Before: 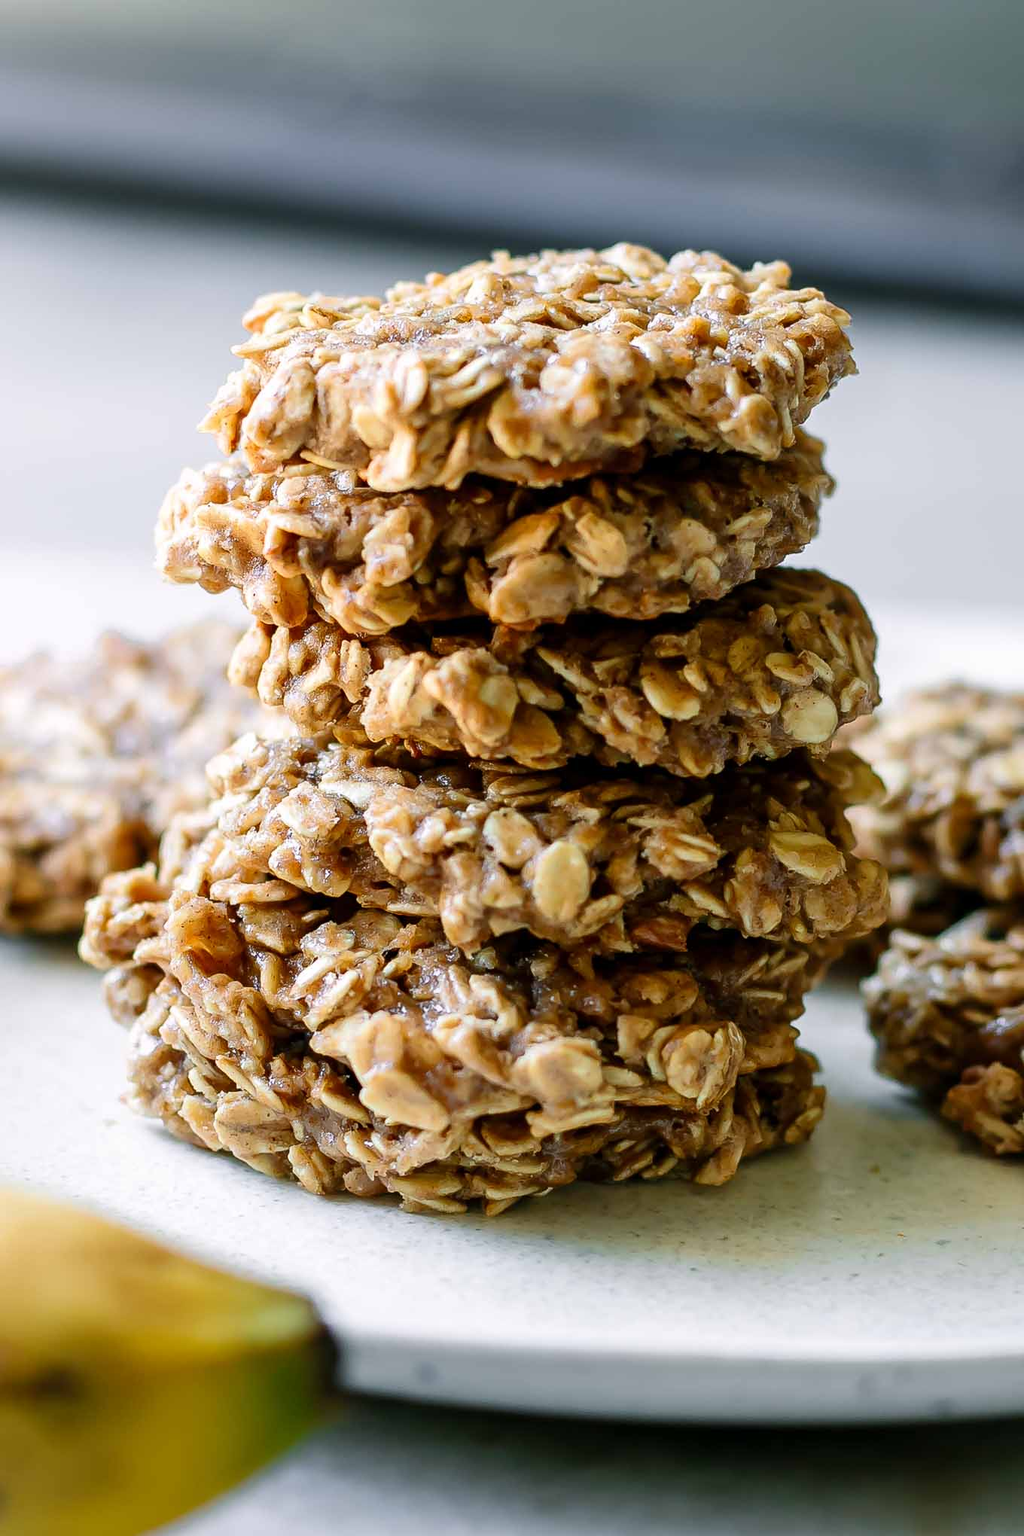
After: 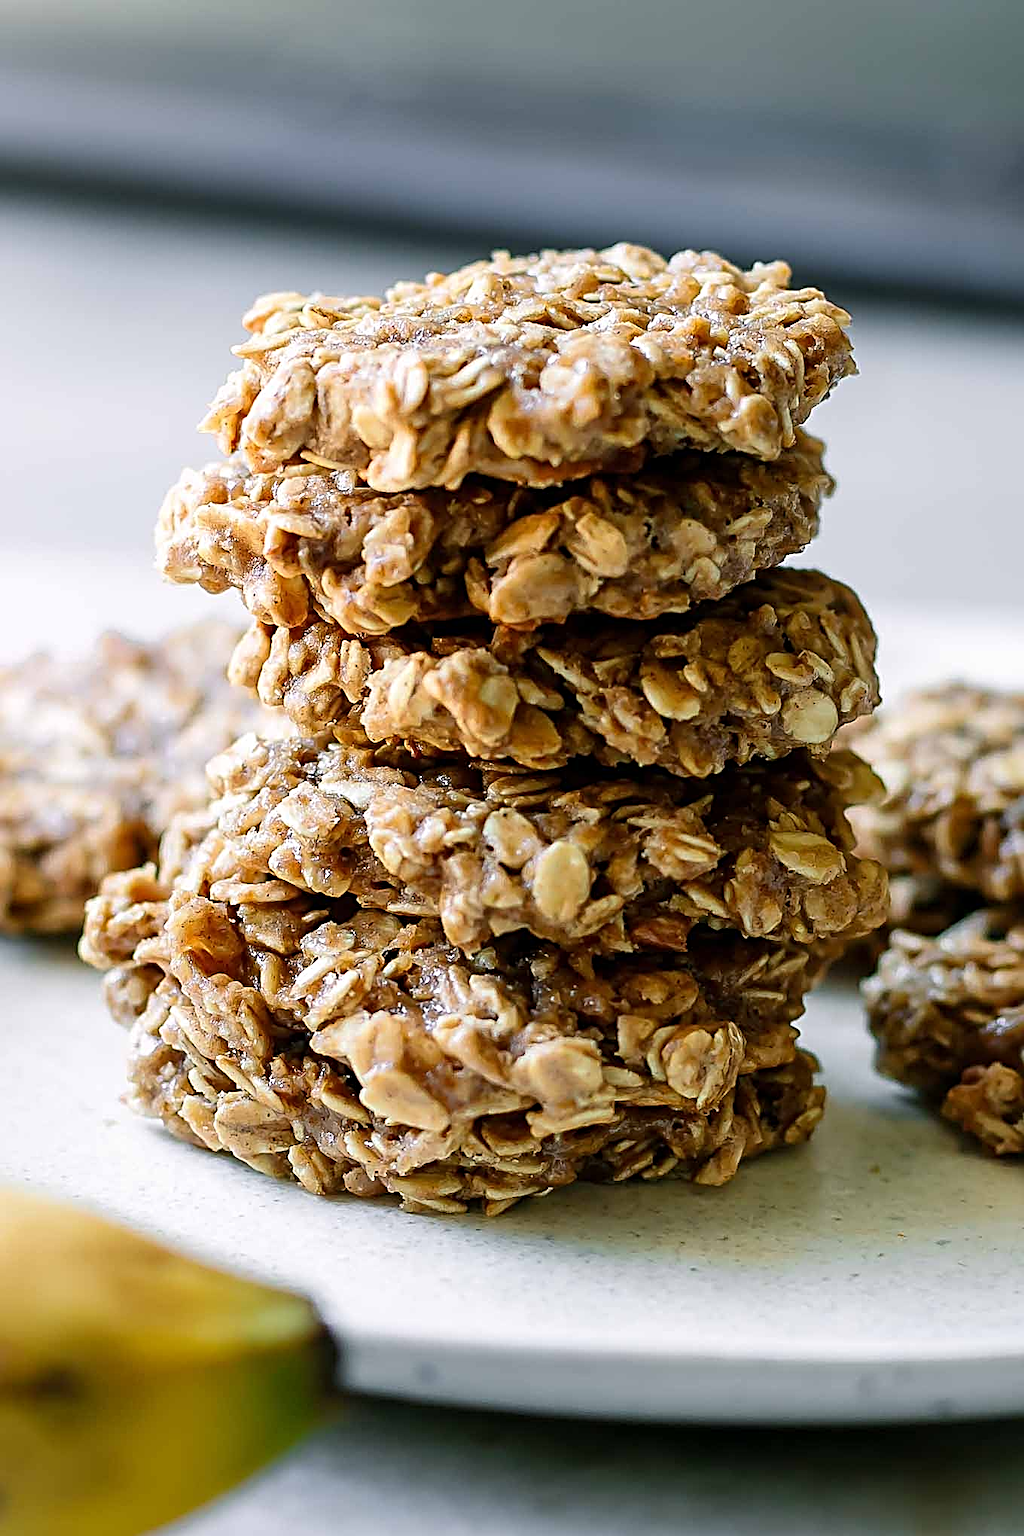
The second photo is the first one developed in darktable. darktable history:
sharpen: radius 3.04, amount 0.754
